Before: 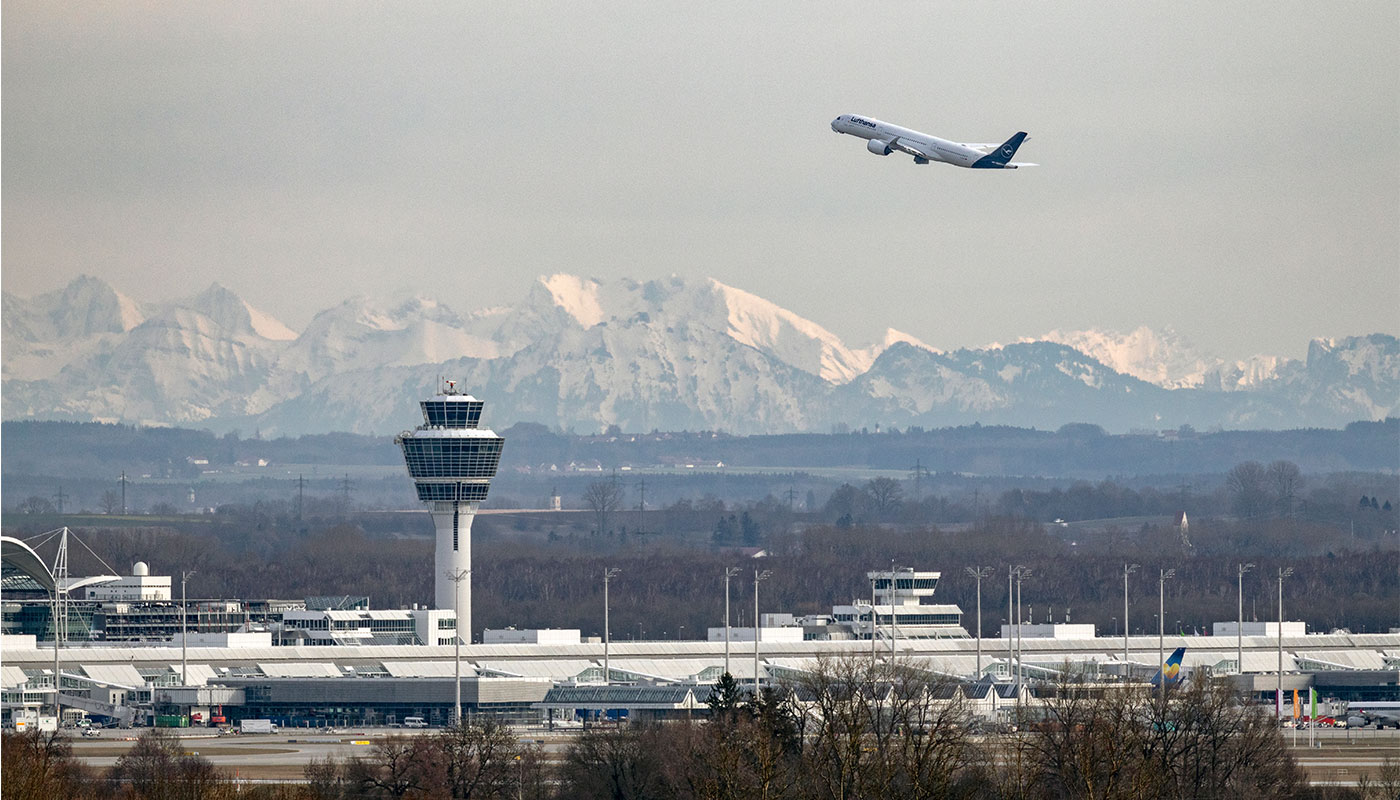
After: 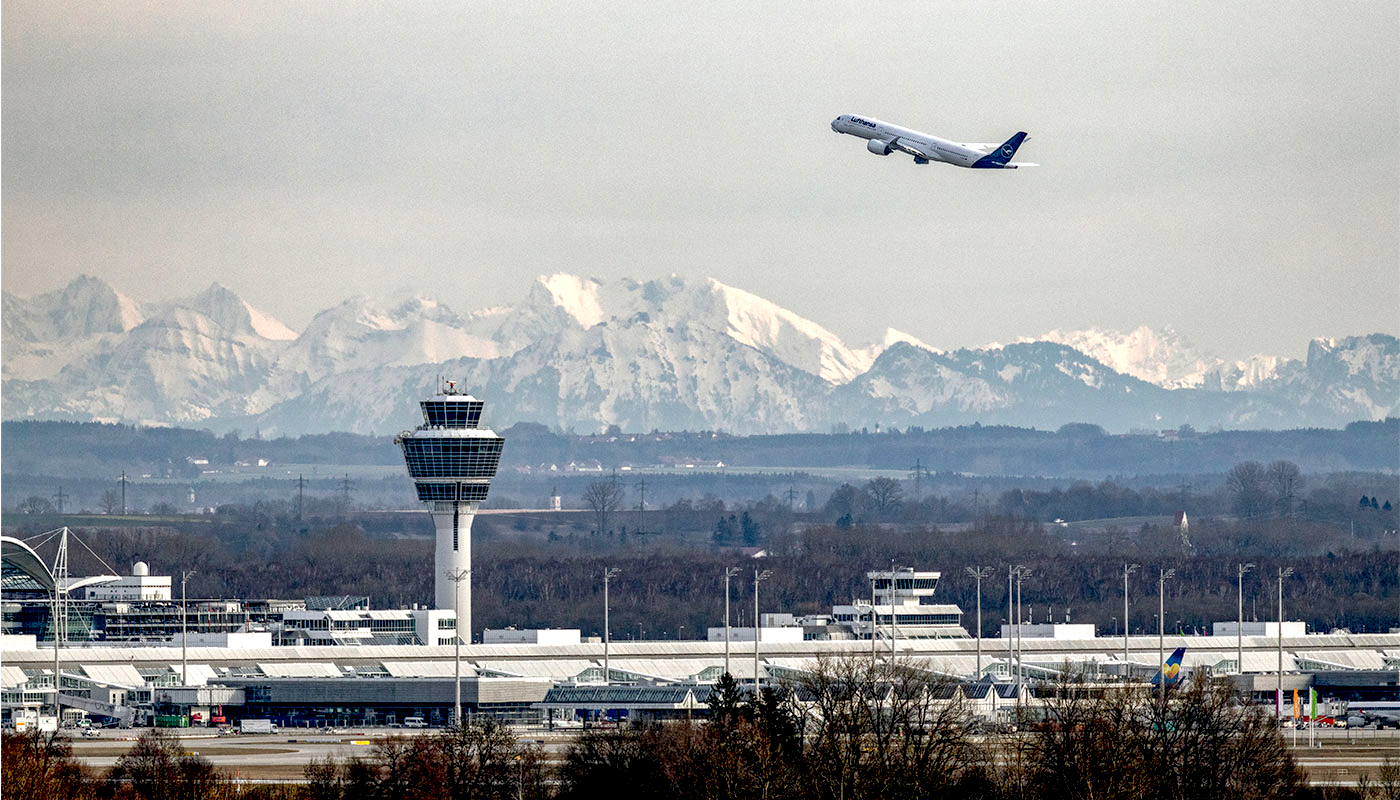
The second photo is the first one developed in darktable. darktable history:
local contrast: detail 130%
exposure: black level correction 0.031, exposure 0.304 EV, compensate highlight preservation false
